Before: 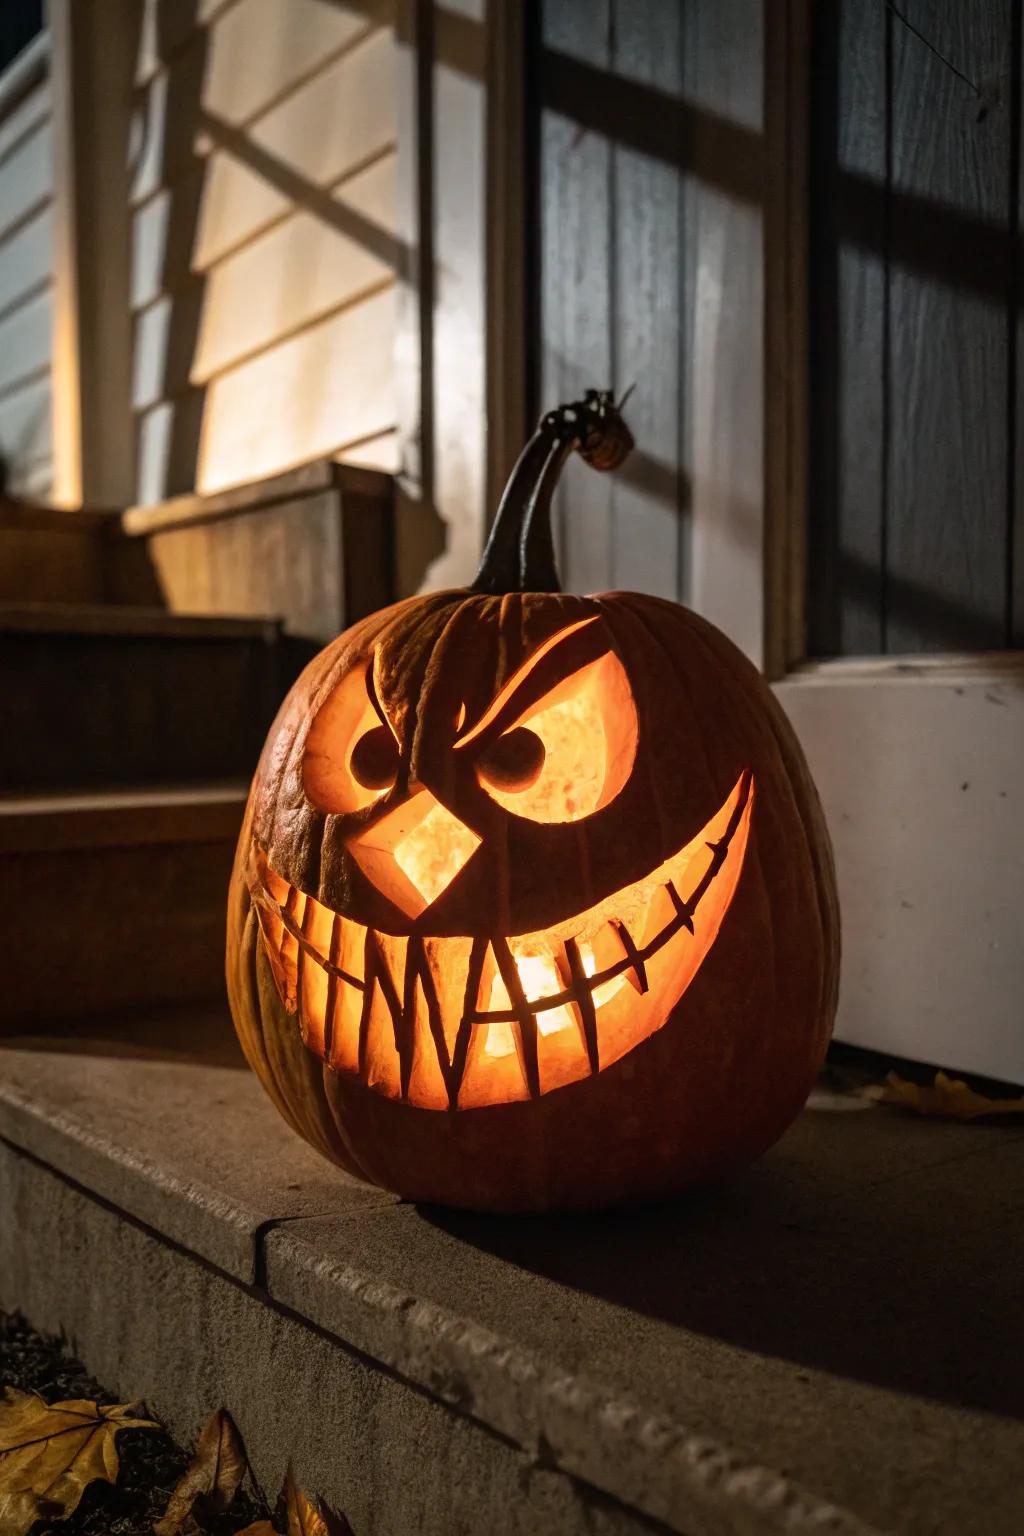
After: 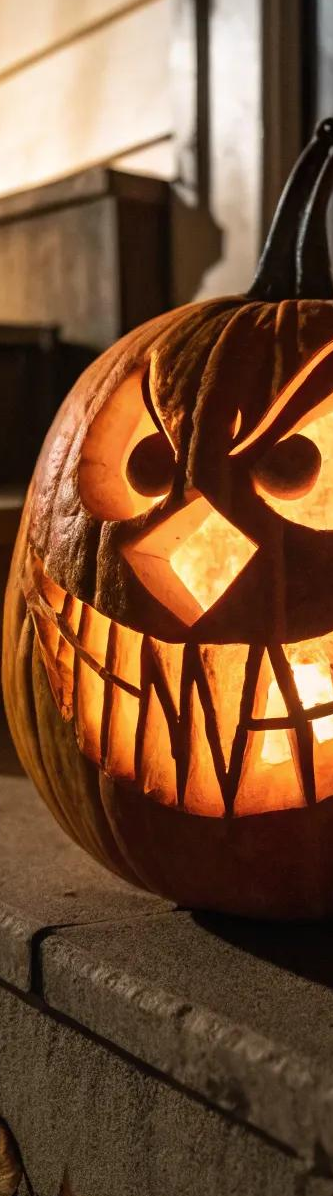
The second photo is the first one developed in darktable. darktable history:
crop and rotate: left 21.896%, top 19.104%, right 45.51%, bottom 2.999%
